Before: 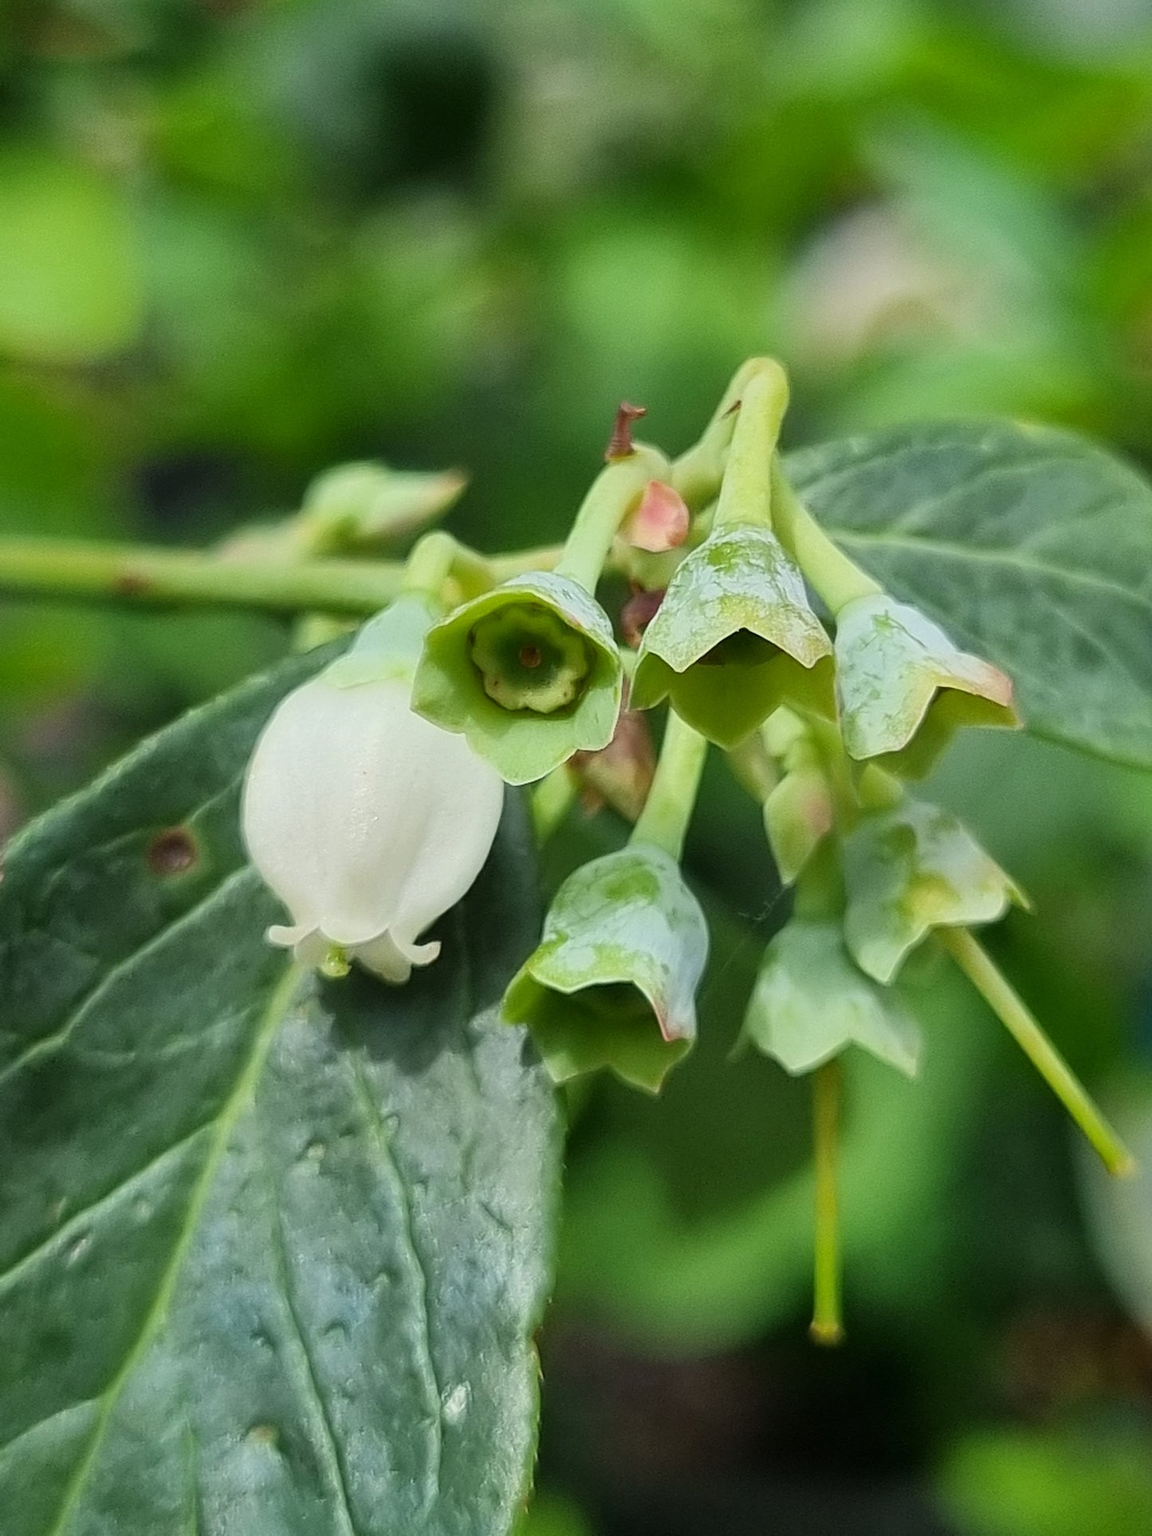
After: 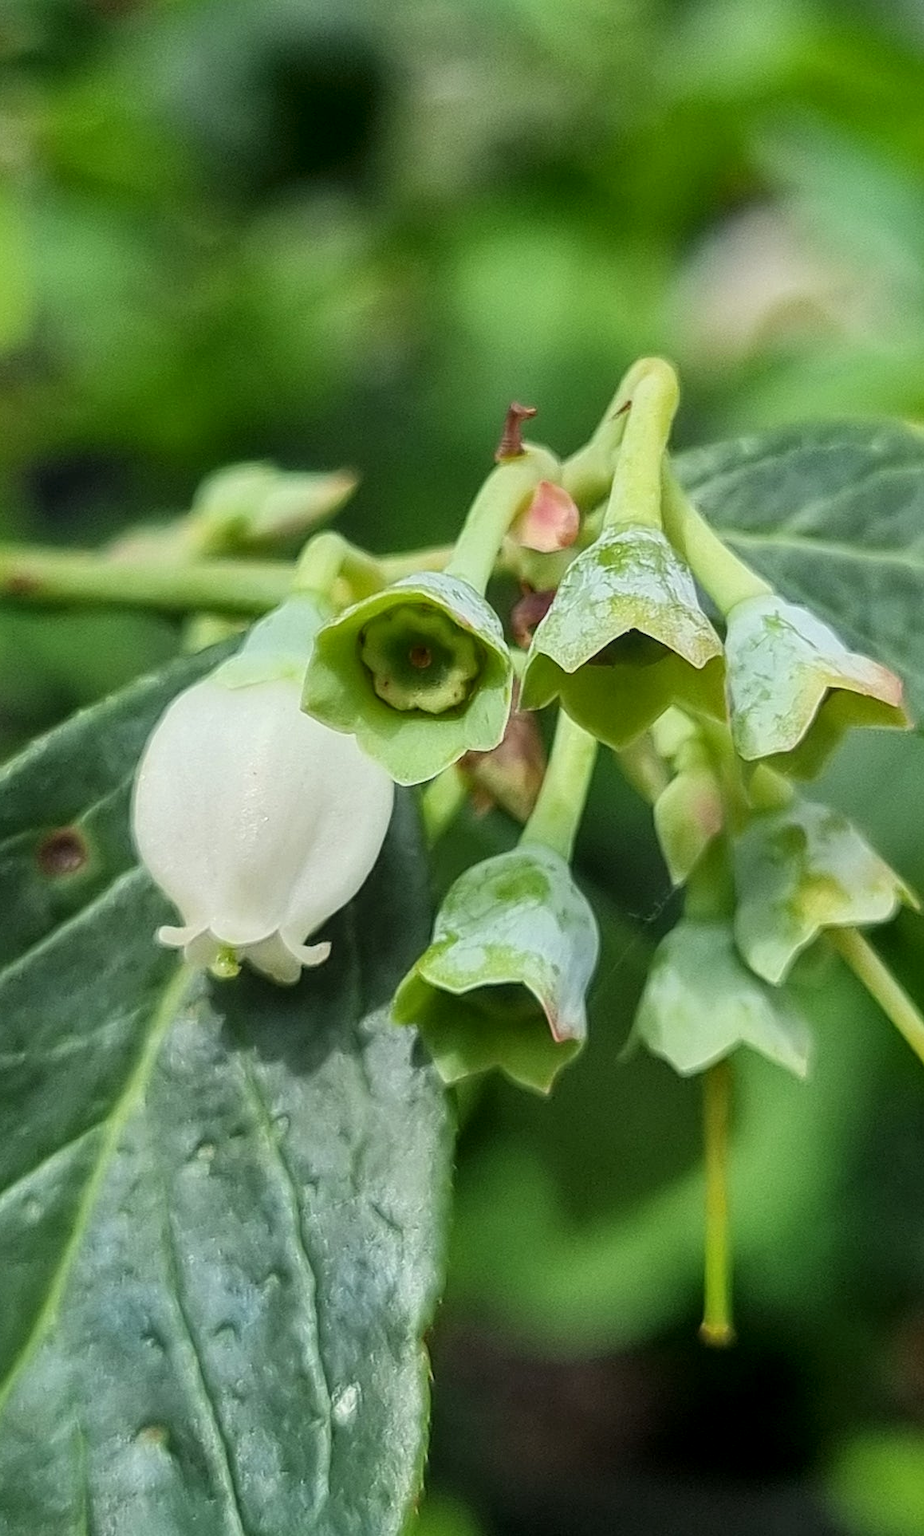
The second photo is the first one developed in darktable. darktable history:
crop and rotate: left 9.597%, right 10.195%
local contrast: on, module defaults
